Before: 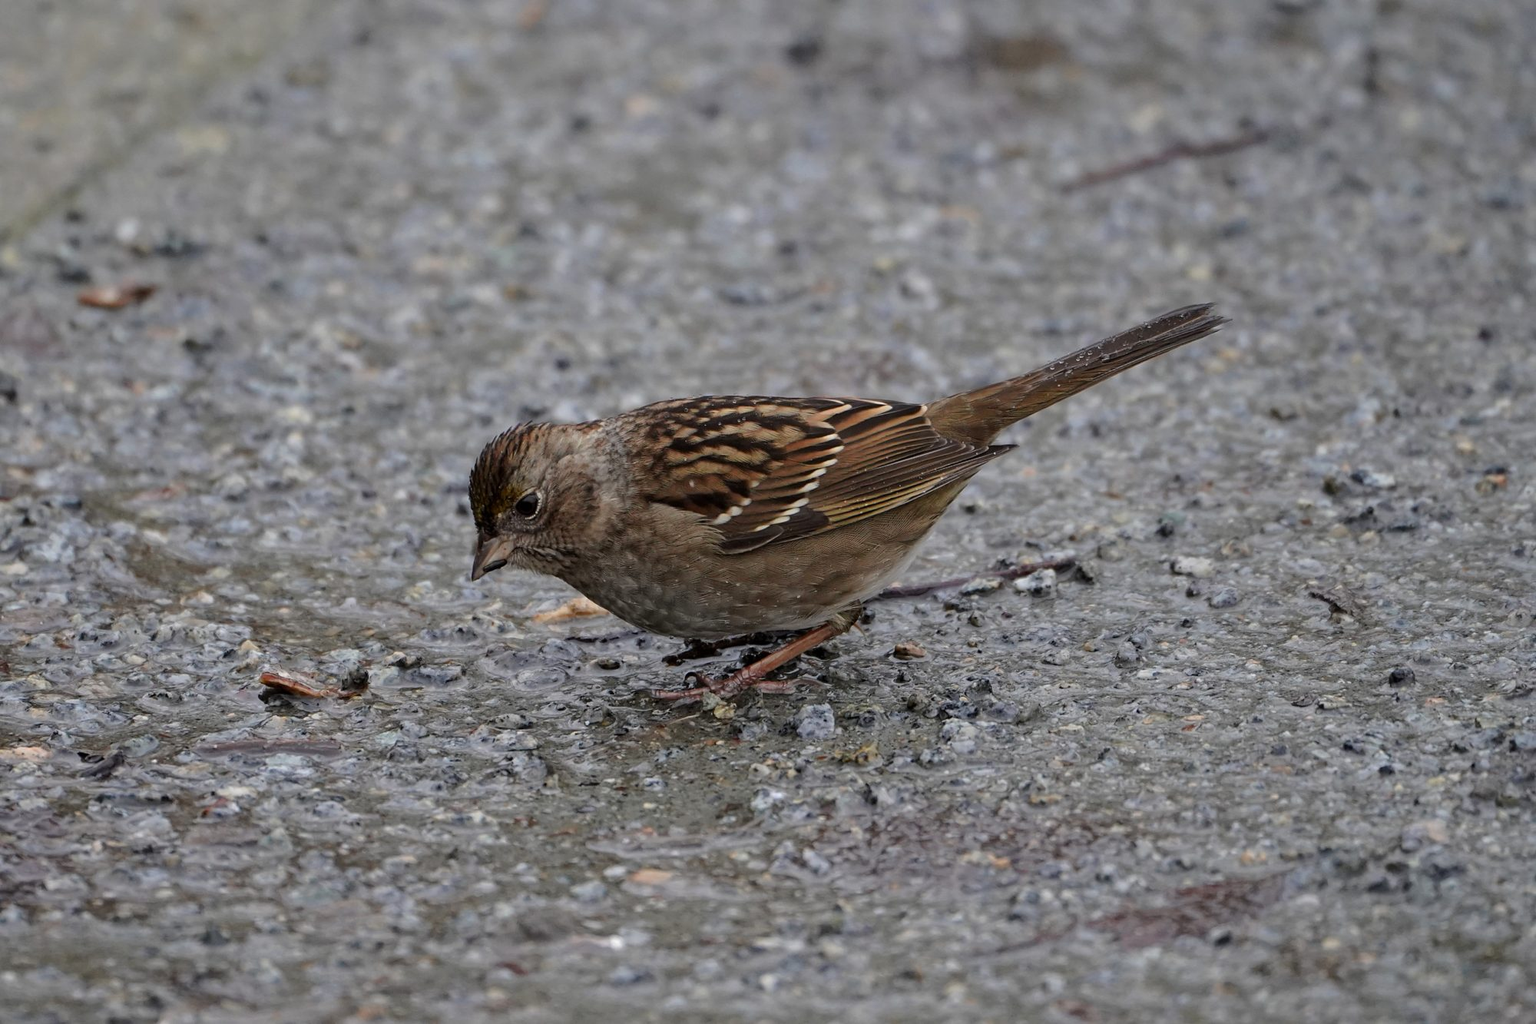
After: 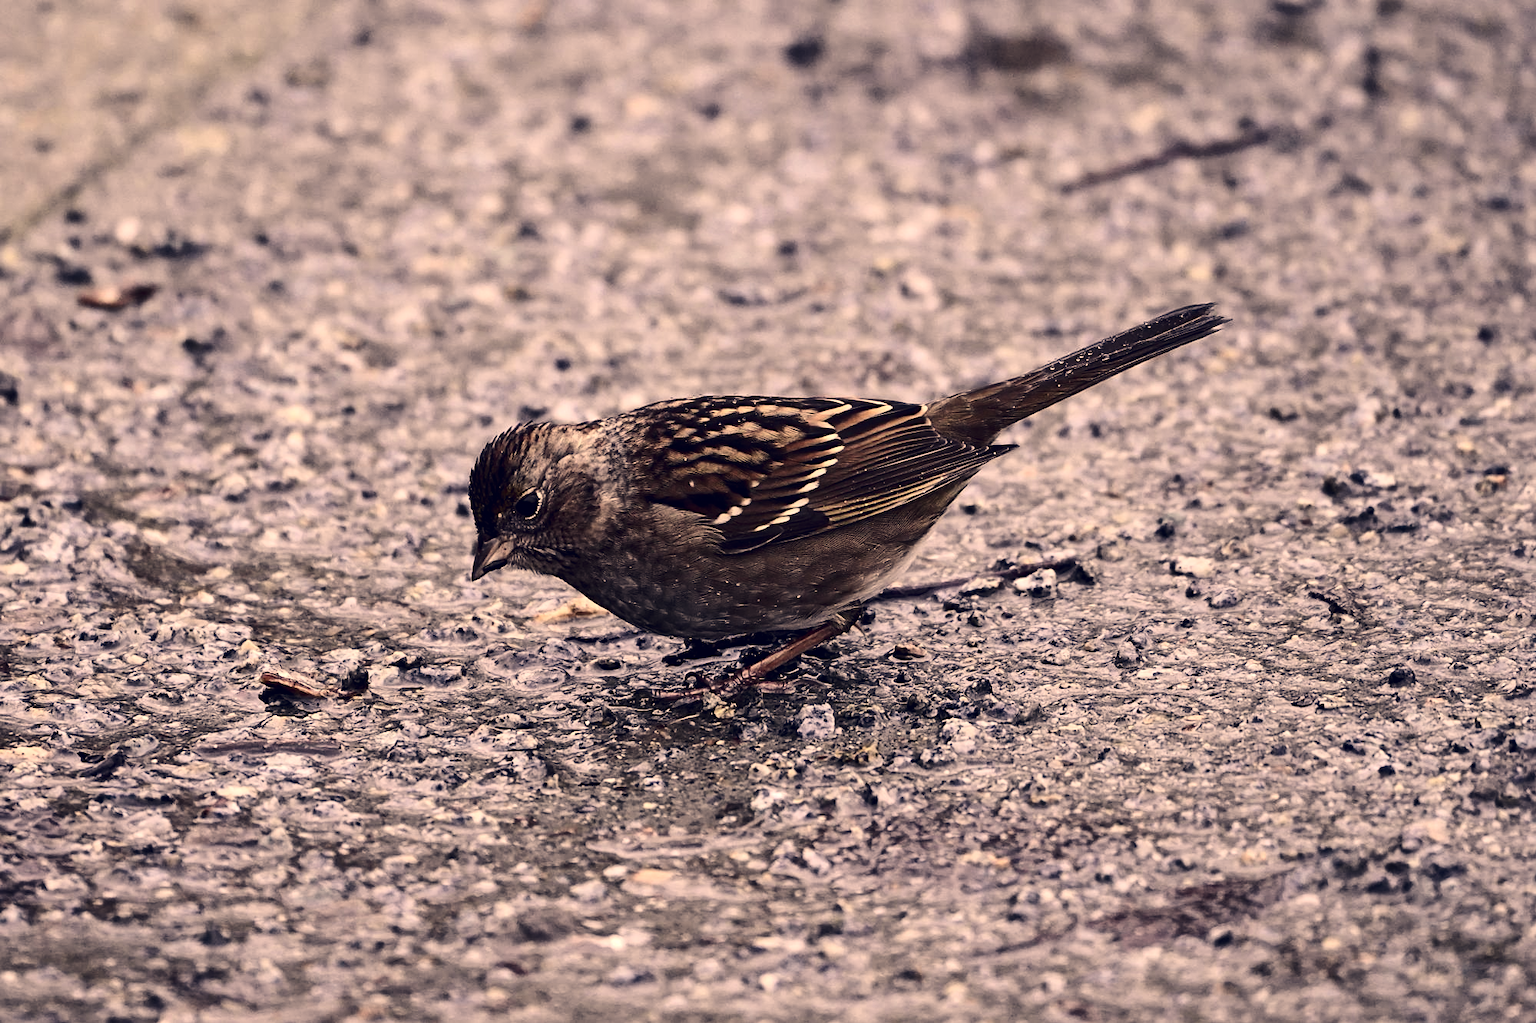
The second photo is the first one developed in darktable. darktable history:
contrast brightness saturation: contrast 0.28
tone equalizer: -8 EV -0.75 EV, -7 EV -0.7 EV, -6 EV -0.6 EV, -5 EV -0.4 EV, -3 EV 0.4 EV, -2 EV 0.6 EV, -1 EV 0.7 EV, +0 EV 0.75 EV, edges refinement/feathering 500, mask exposure compensation -1.57 EV, preserve details no
color correction: highlights a* 19.59, highlights b* 27.49, shadows a* 3.46, shadows b* -17.28, saturation 0.73
sharpen: amount 0.2
